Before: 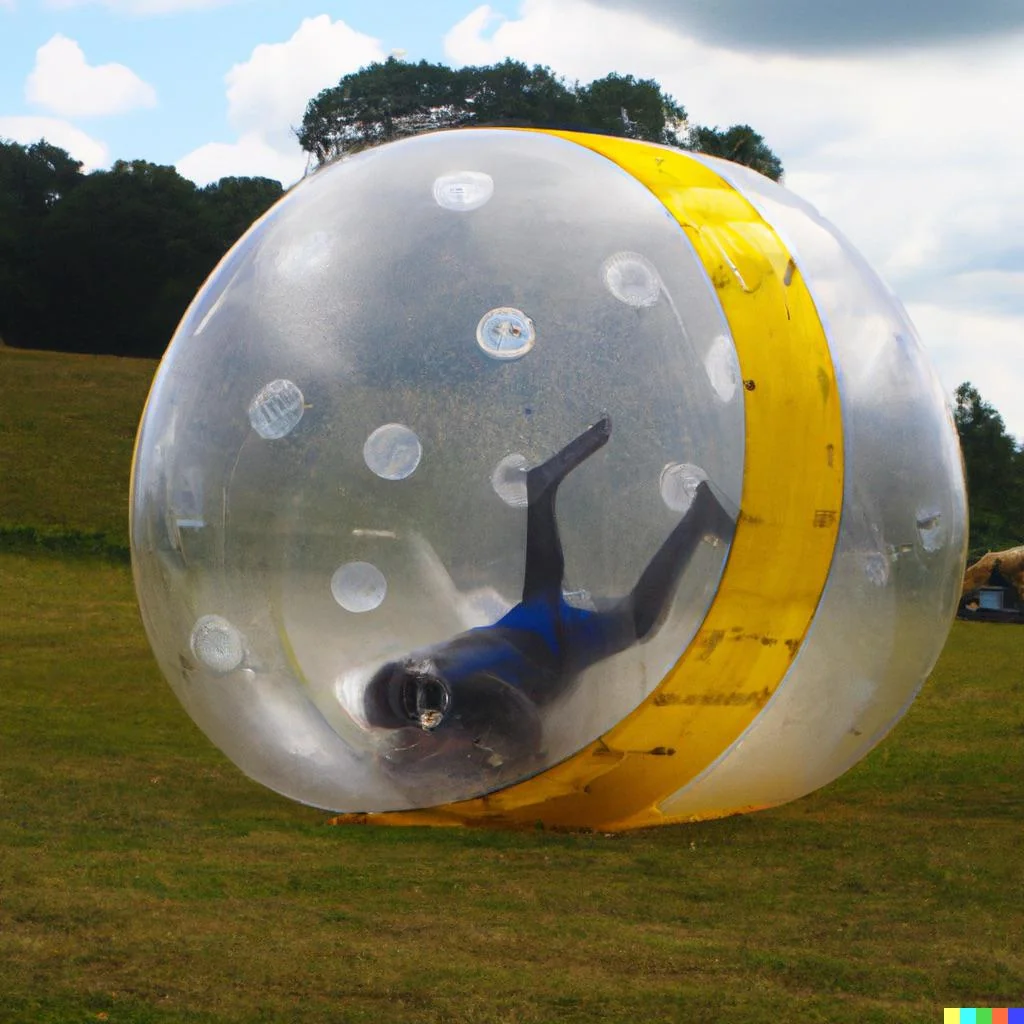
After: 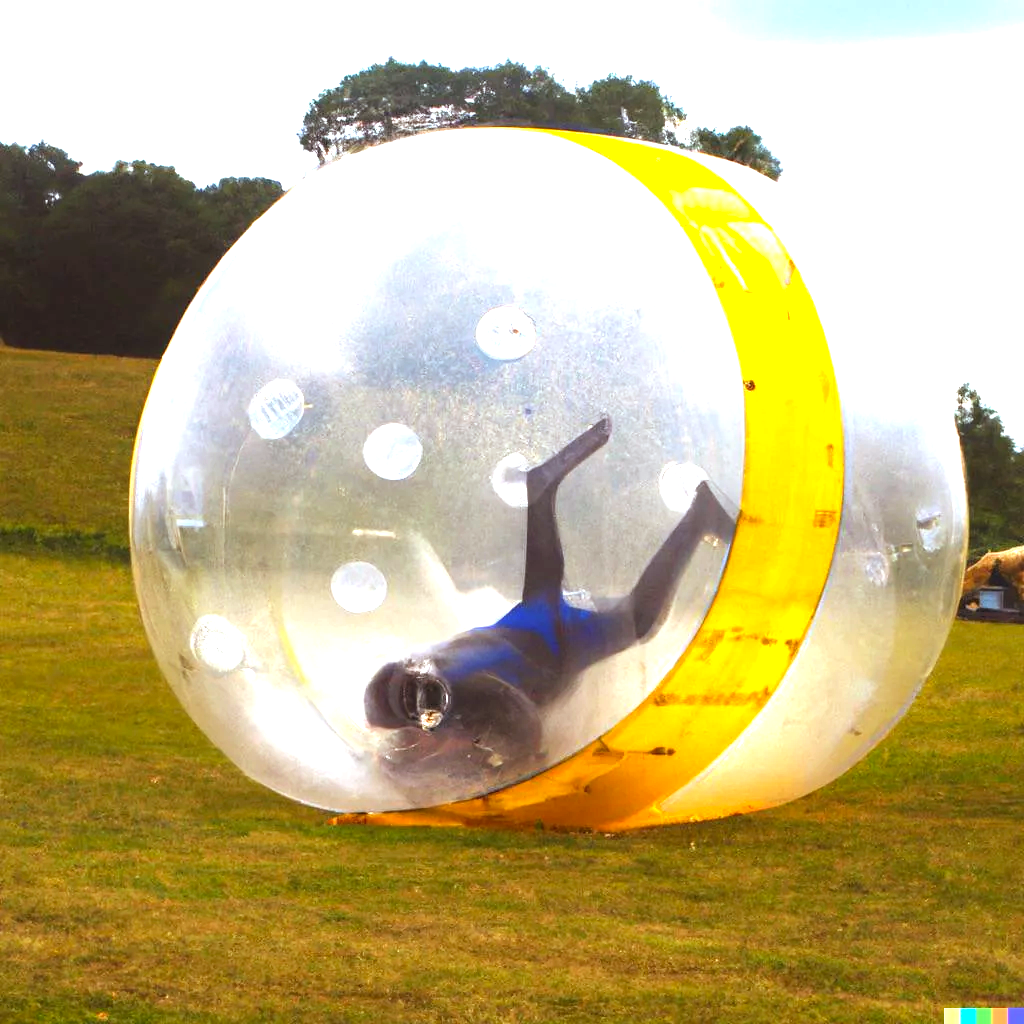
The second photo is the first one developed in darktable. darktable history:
exposure: black level correction 0, exposure 1.741 EV, compensate exposure bias true, compensate highlight preservation false
rgb levels: mode RGB, independent channels, levels [[0, 0.5, 1], [0, 0.521, 1], [0, 0.536, 1]]
